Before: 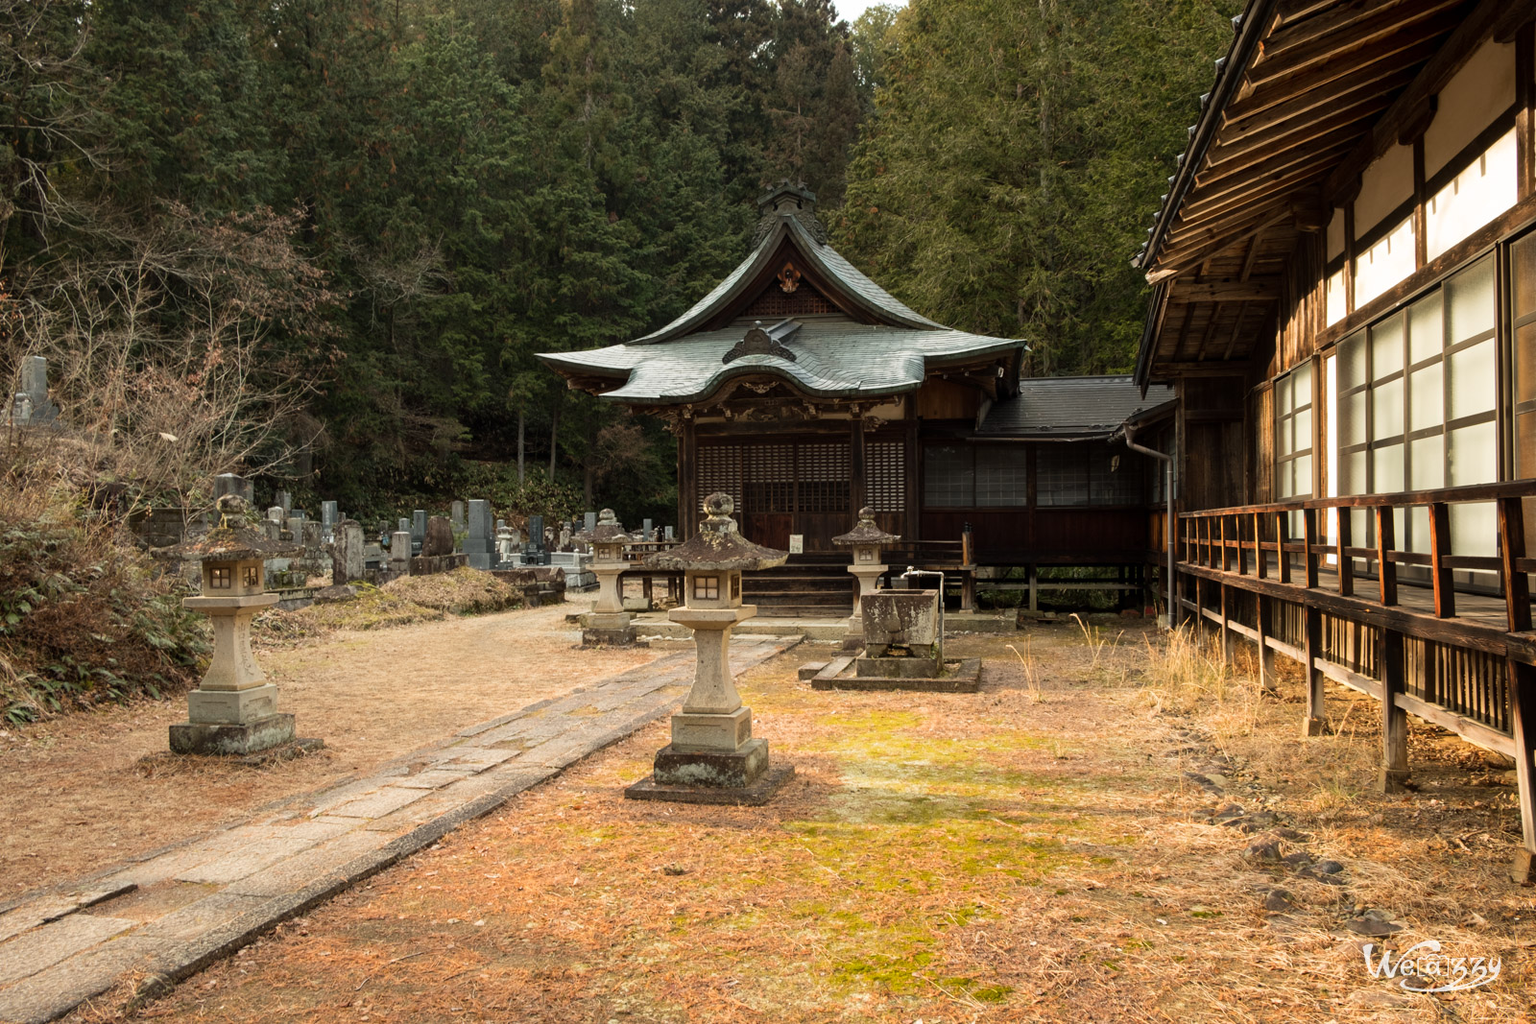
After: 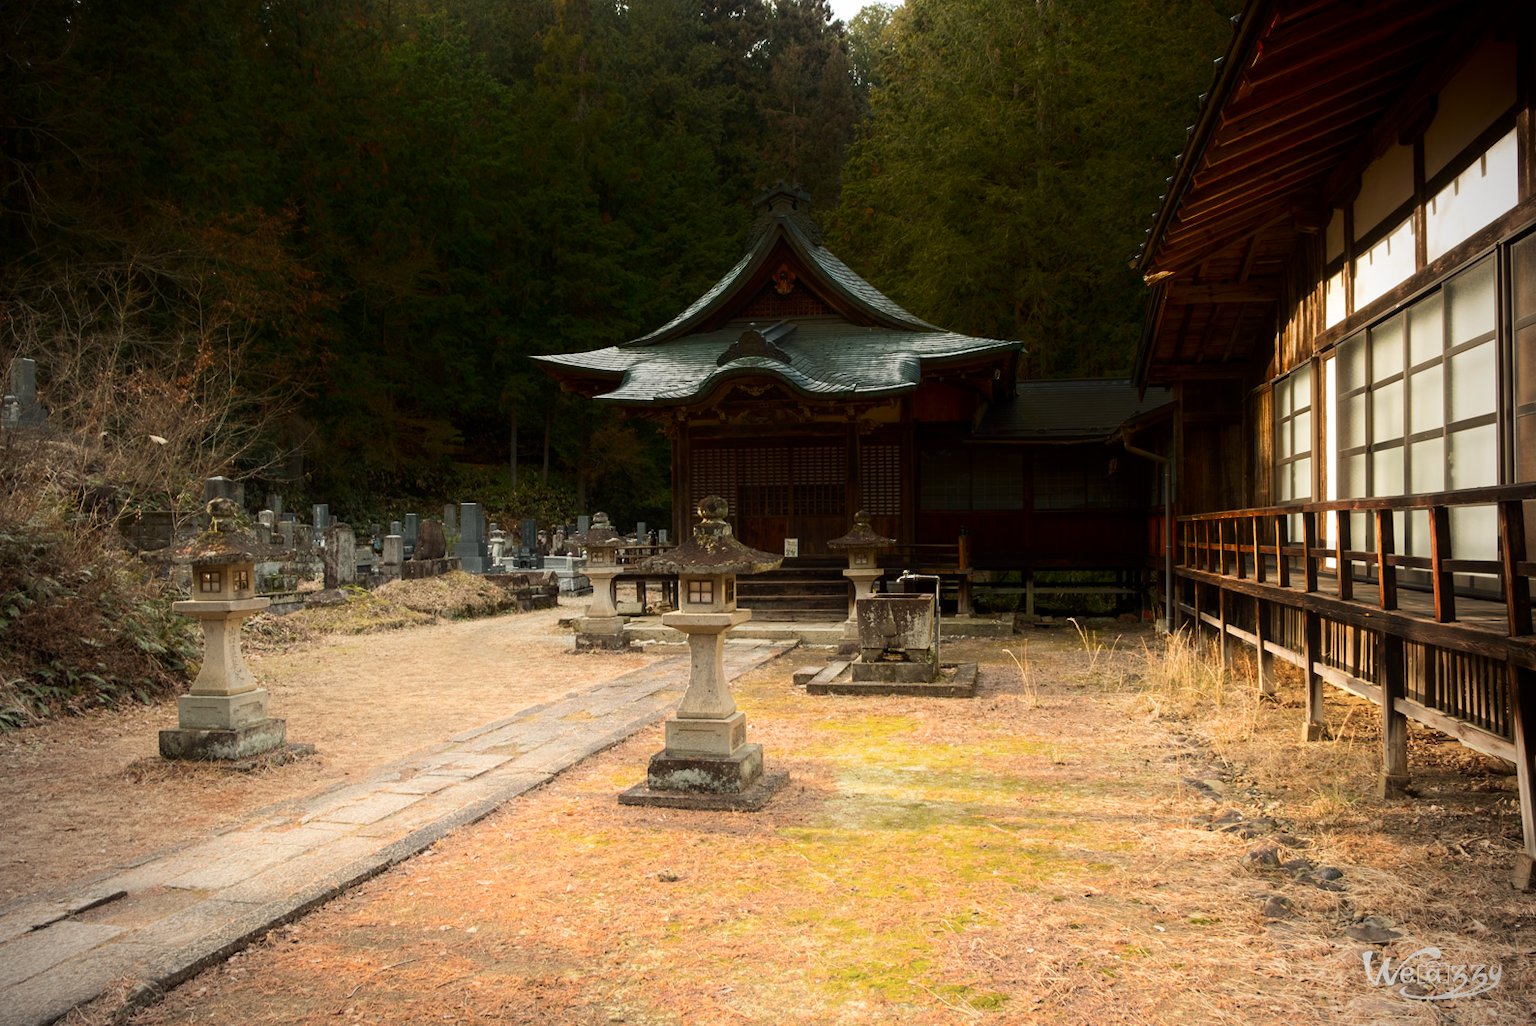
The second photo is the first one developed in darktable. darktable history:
crop and rotate: left 0.789%, top 0.154%, bottom 0.341%
vignetting: brightness -0.696
shadows and highlights: shadows -89.74, highlights 91.76, soften with gaussian
